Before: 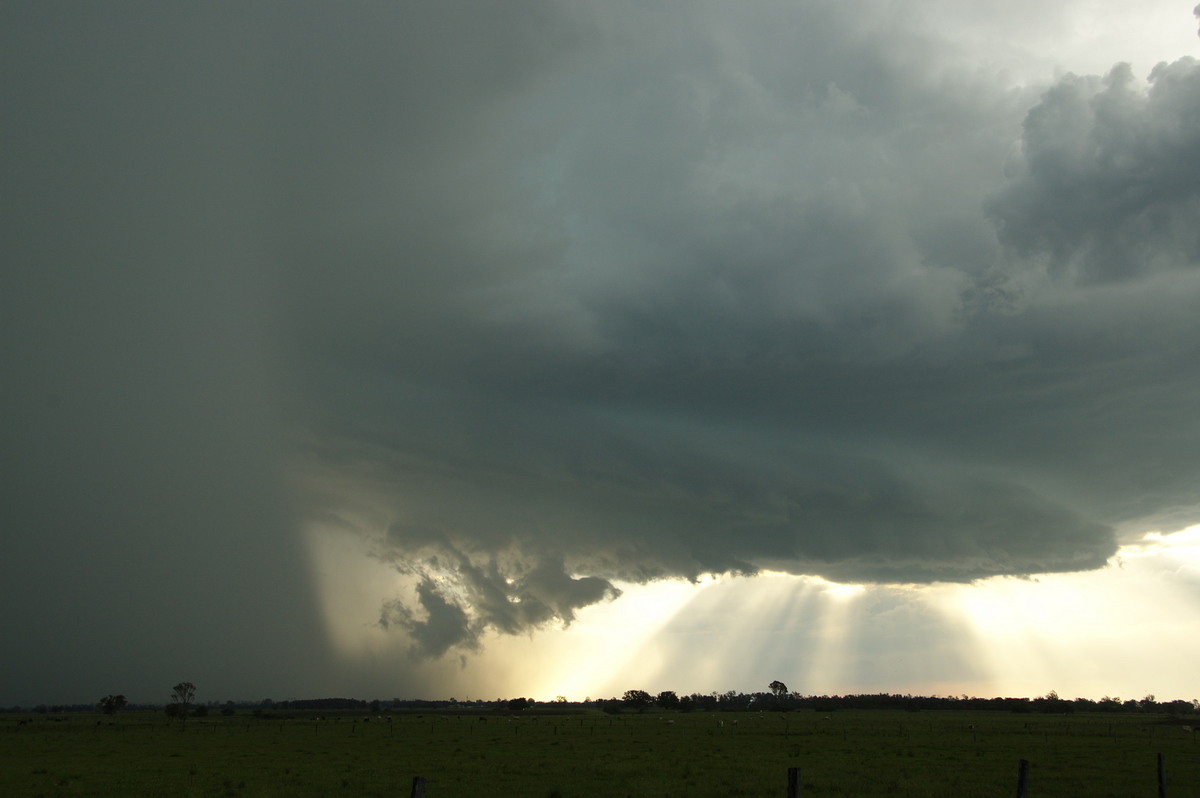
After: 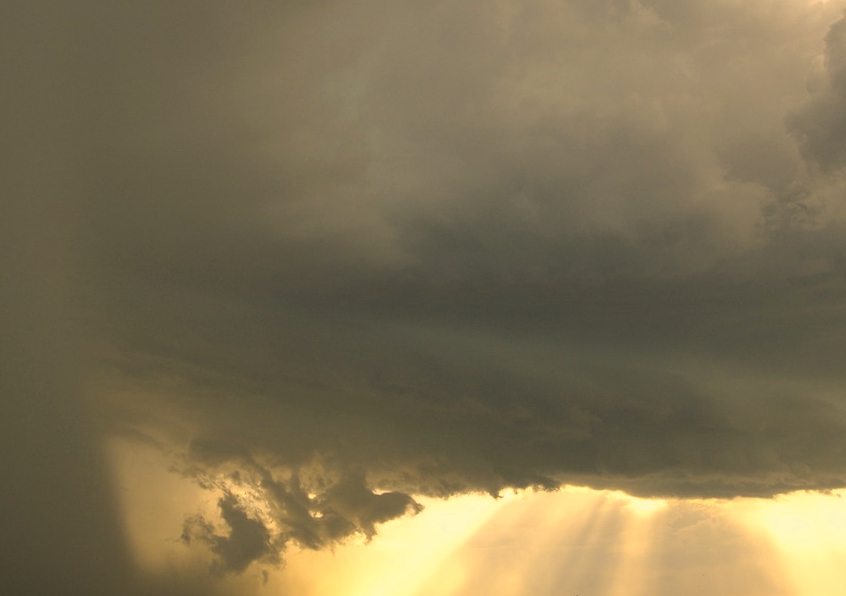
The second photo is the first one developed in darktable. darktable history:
color correction: highlights a* 14.94, highlights b* 31.61
shadows and highlights: shadows -10.17, white point adjustment 1.63, highlights 11.44
crop and rotate: left 16.549%, top 10.693%, right 12.88%, bottom 14.577%
